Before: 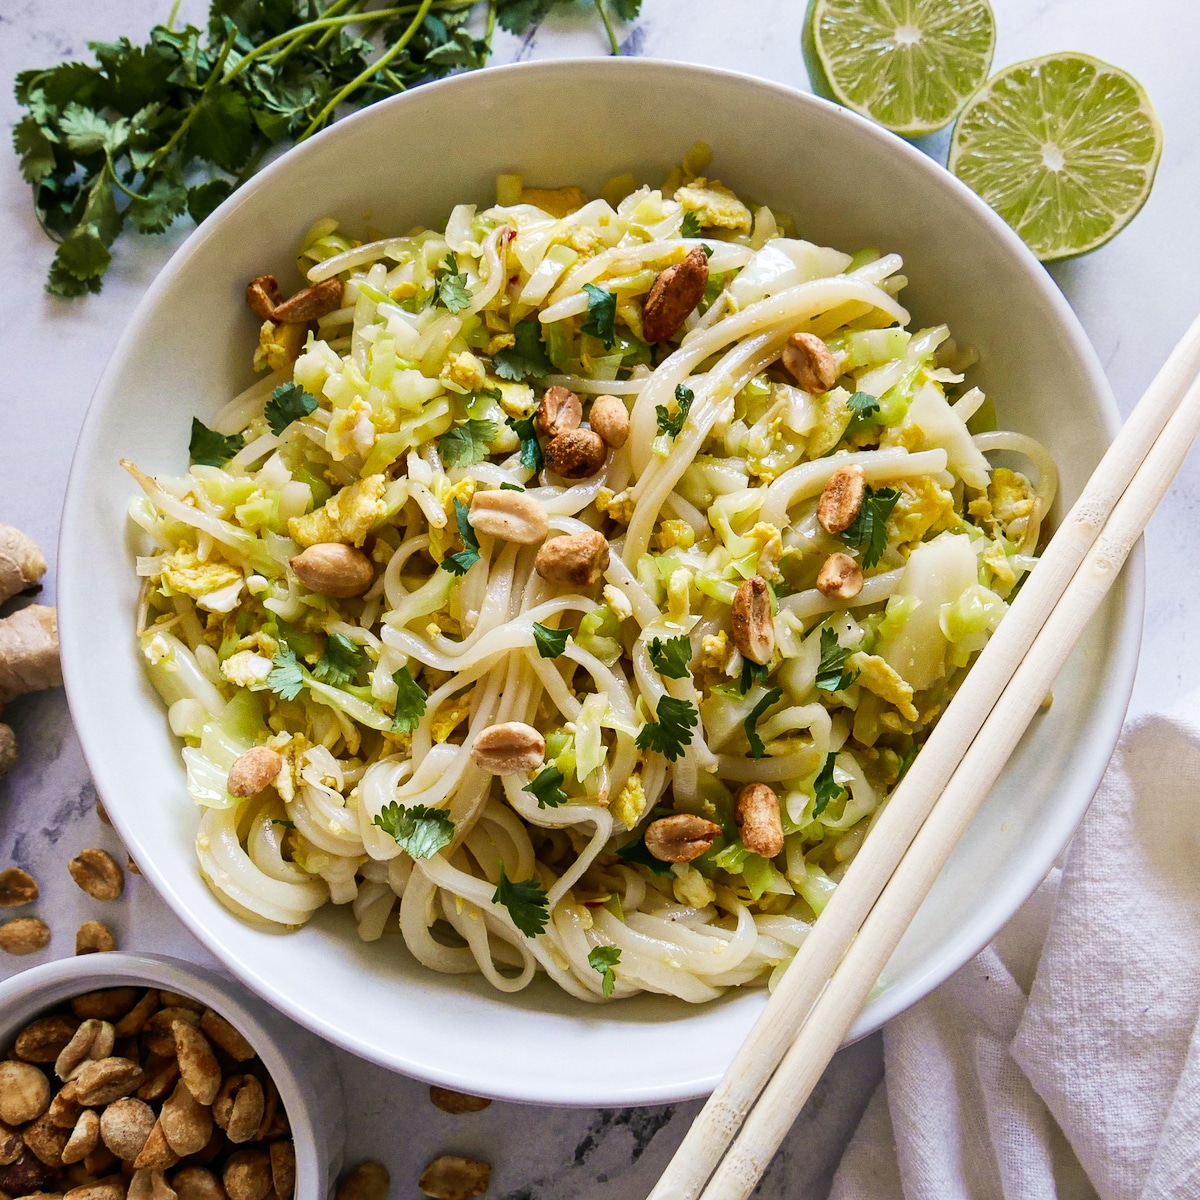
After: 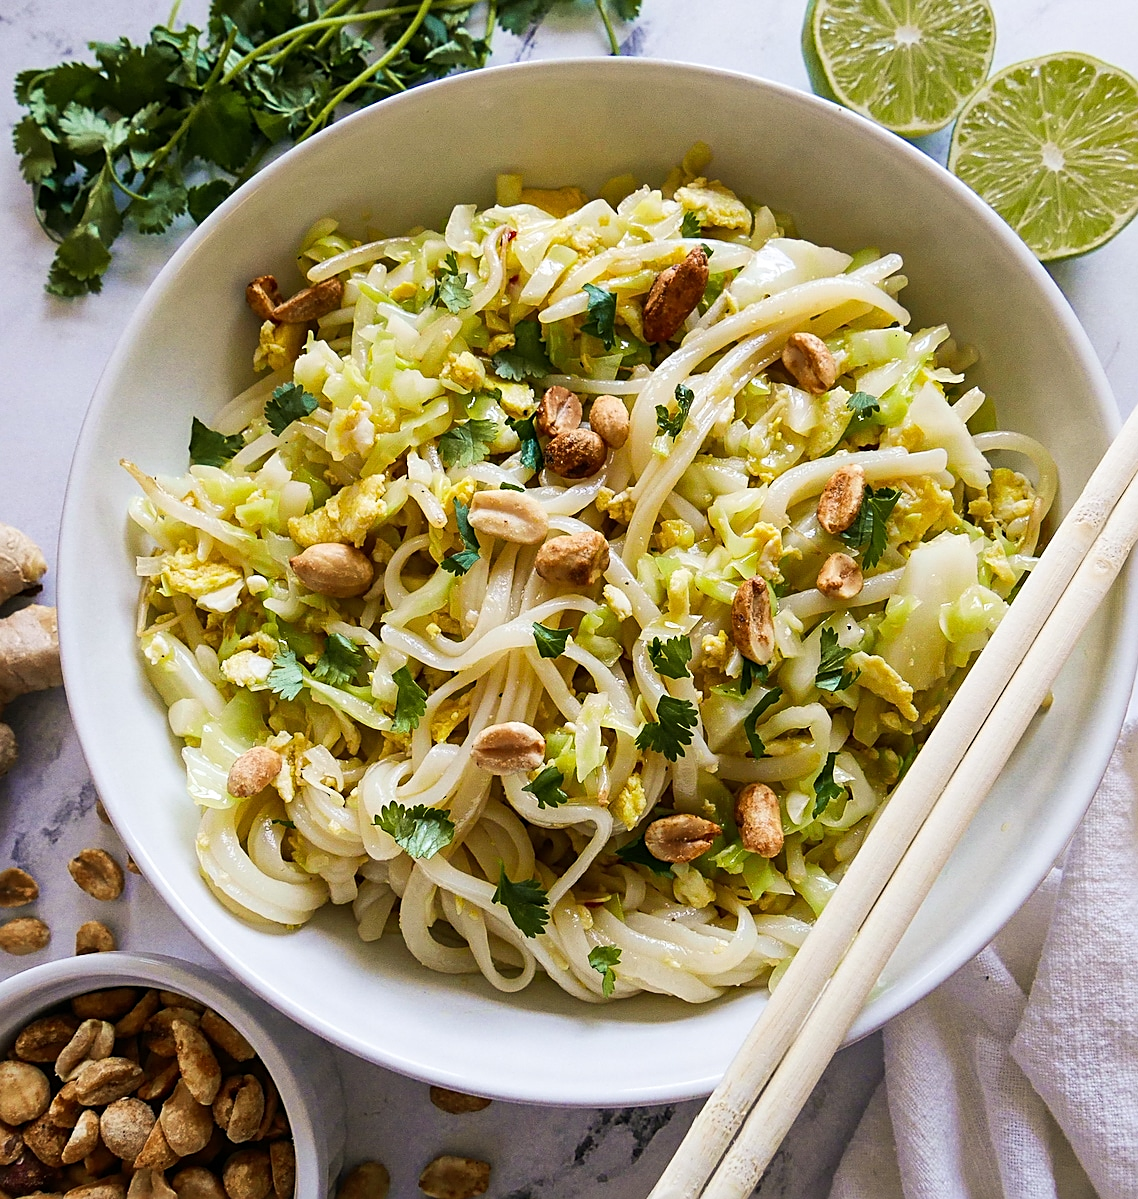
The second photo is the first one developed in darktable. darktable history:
crop and rotate: right 5.167%
sharpen: on, module defaults
